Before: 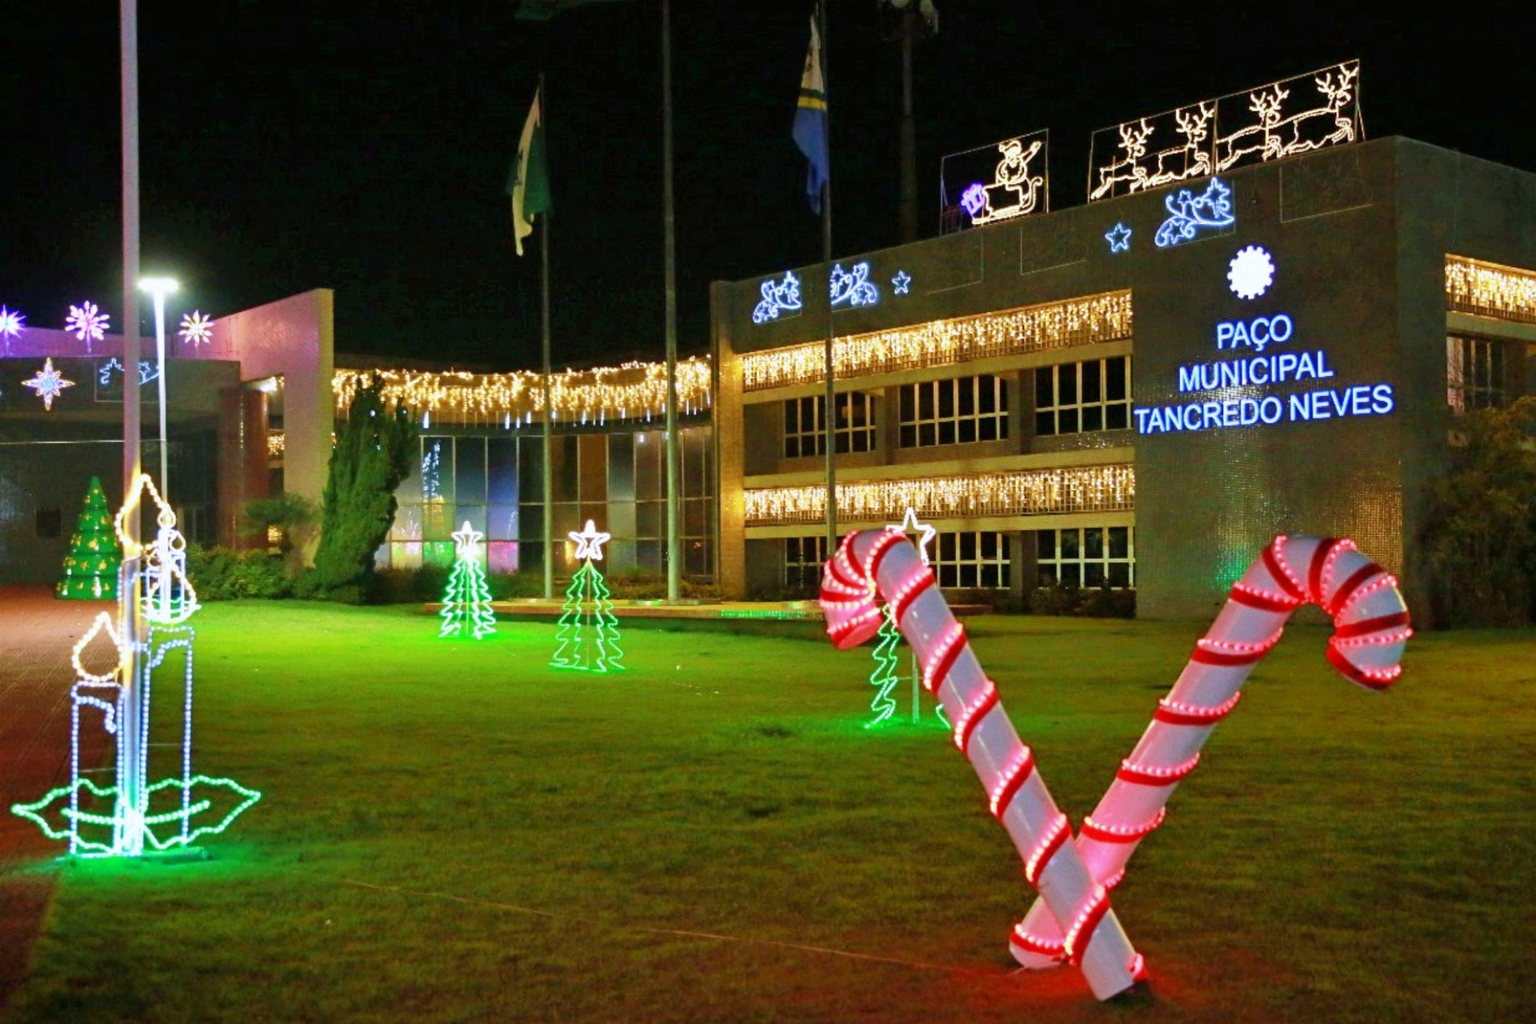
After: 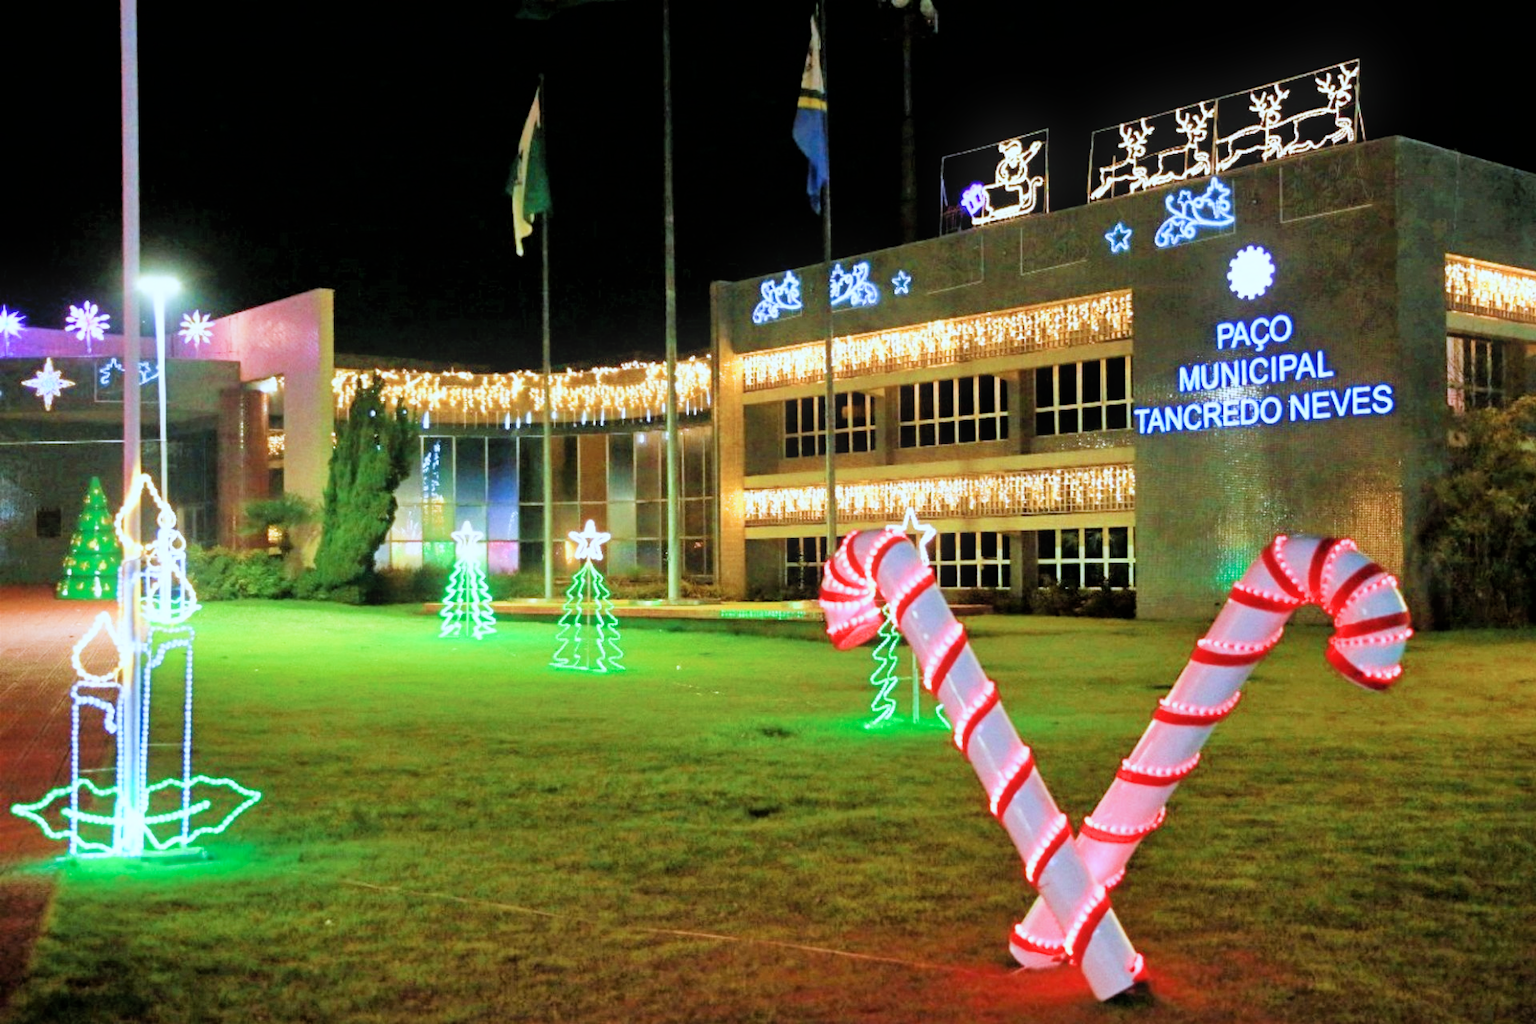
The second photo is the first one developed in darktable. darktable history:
tone equalizer: -8 EV 0.25 EV, -7 EV 0.417 EV, -6 EV 0.417 EV, -5 EV 0.25 EV, -3 EV -0.25 EV, -2 EV -0.417 EV, -1 EV -0.417 EV, +0 EV -0.25 EV, edges refinement/feathering 500, mask exposure compensation -1.57 EV, preserve details guided filter
filmic rgb: black relative exposure -5 EV, hardness 2.88, contrast 1.3, highlights saturation mix -30%
color correction: highlights a* -4.18, highlights b* -10.81
exposure: black level correction 0, exposure 1.2 EV, compensate exposure bias true, compensate highlight preservation false
white balance: emerald 1
bloom: size 9%, threshold 100%, strength 7%
